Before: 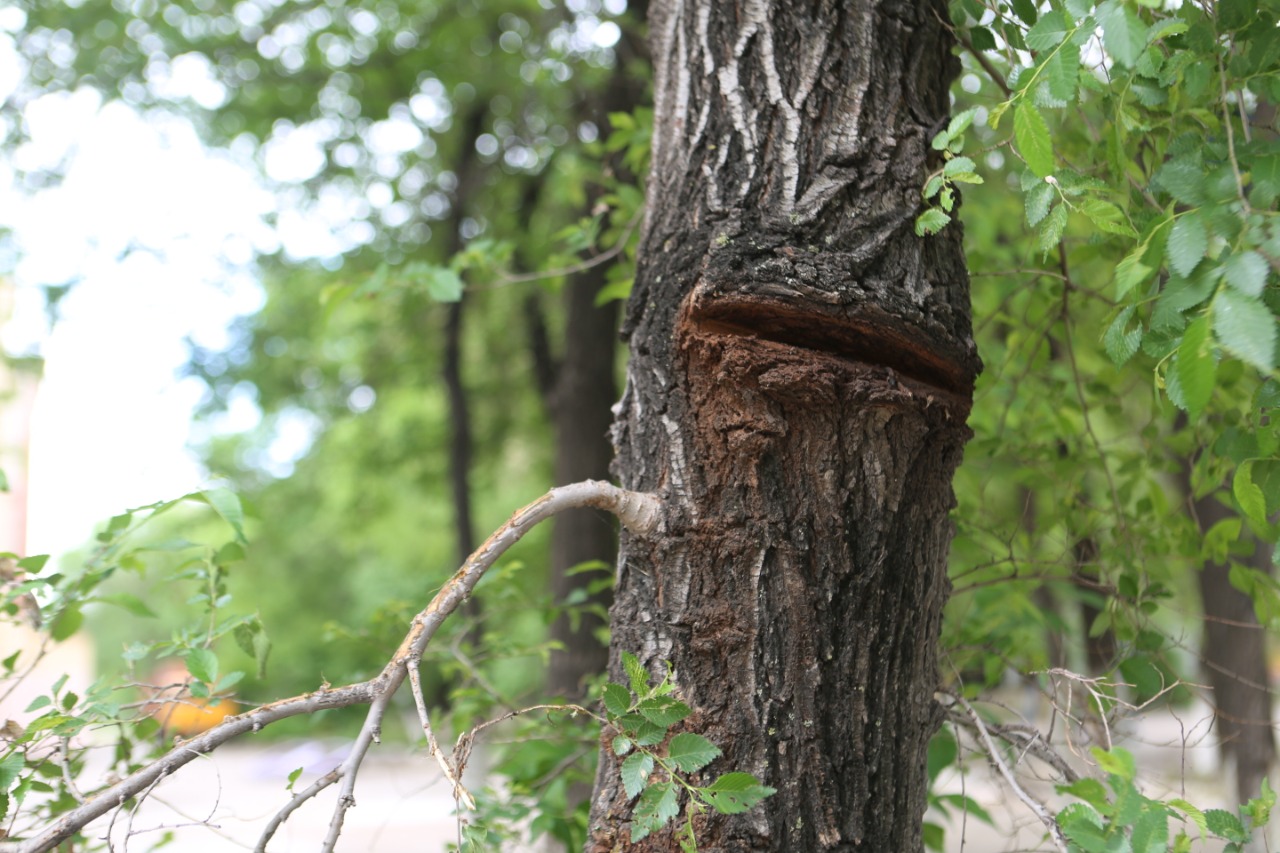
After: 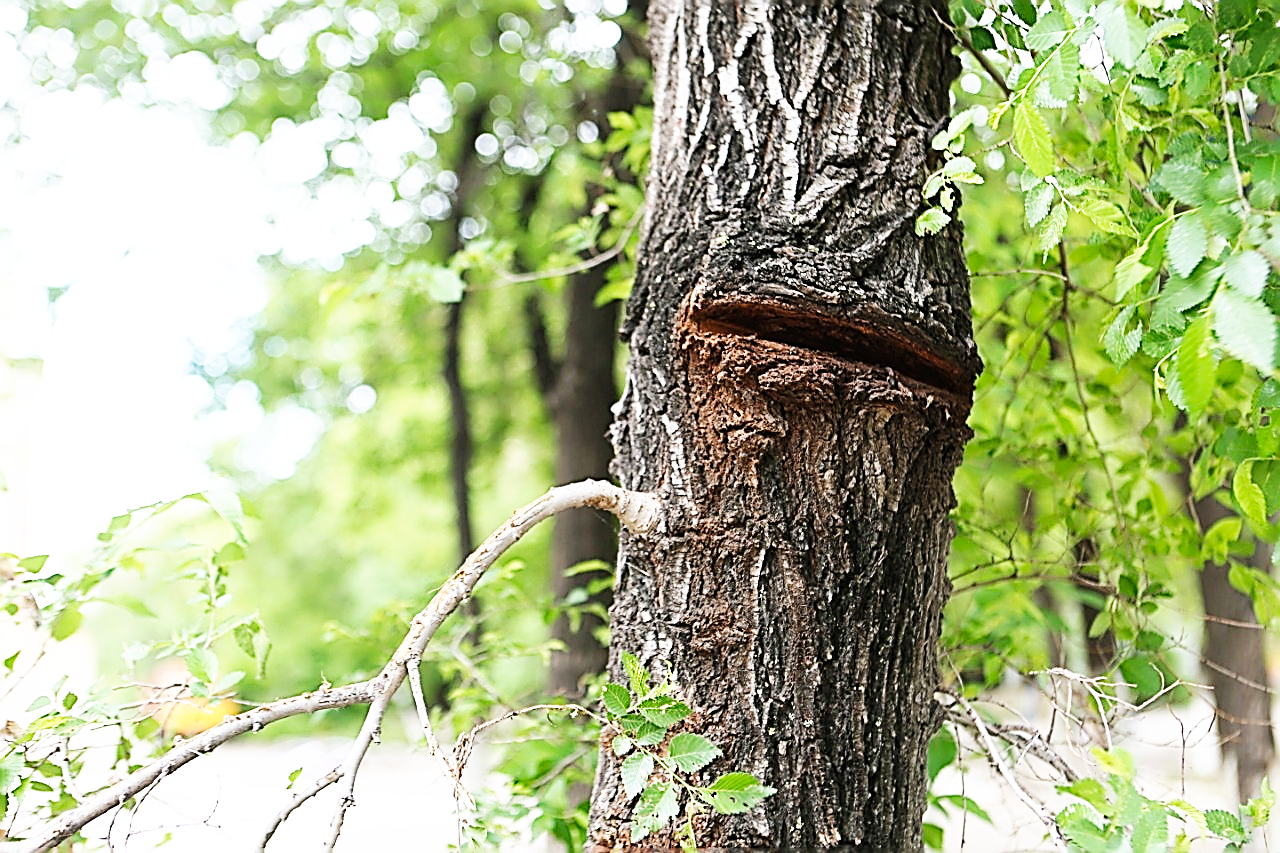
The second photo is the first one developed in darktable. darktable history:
base curve: curves: ch0 [(0, 0) (0.007, 0.004) (0.027, 0.03) (0.046, 0.07) (0.207, 0.54) (0.442, 0.872) (0.673, 0.972) (1, 1)], preserve colors none
sharpen: amount 2
